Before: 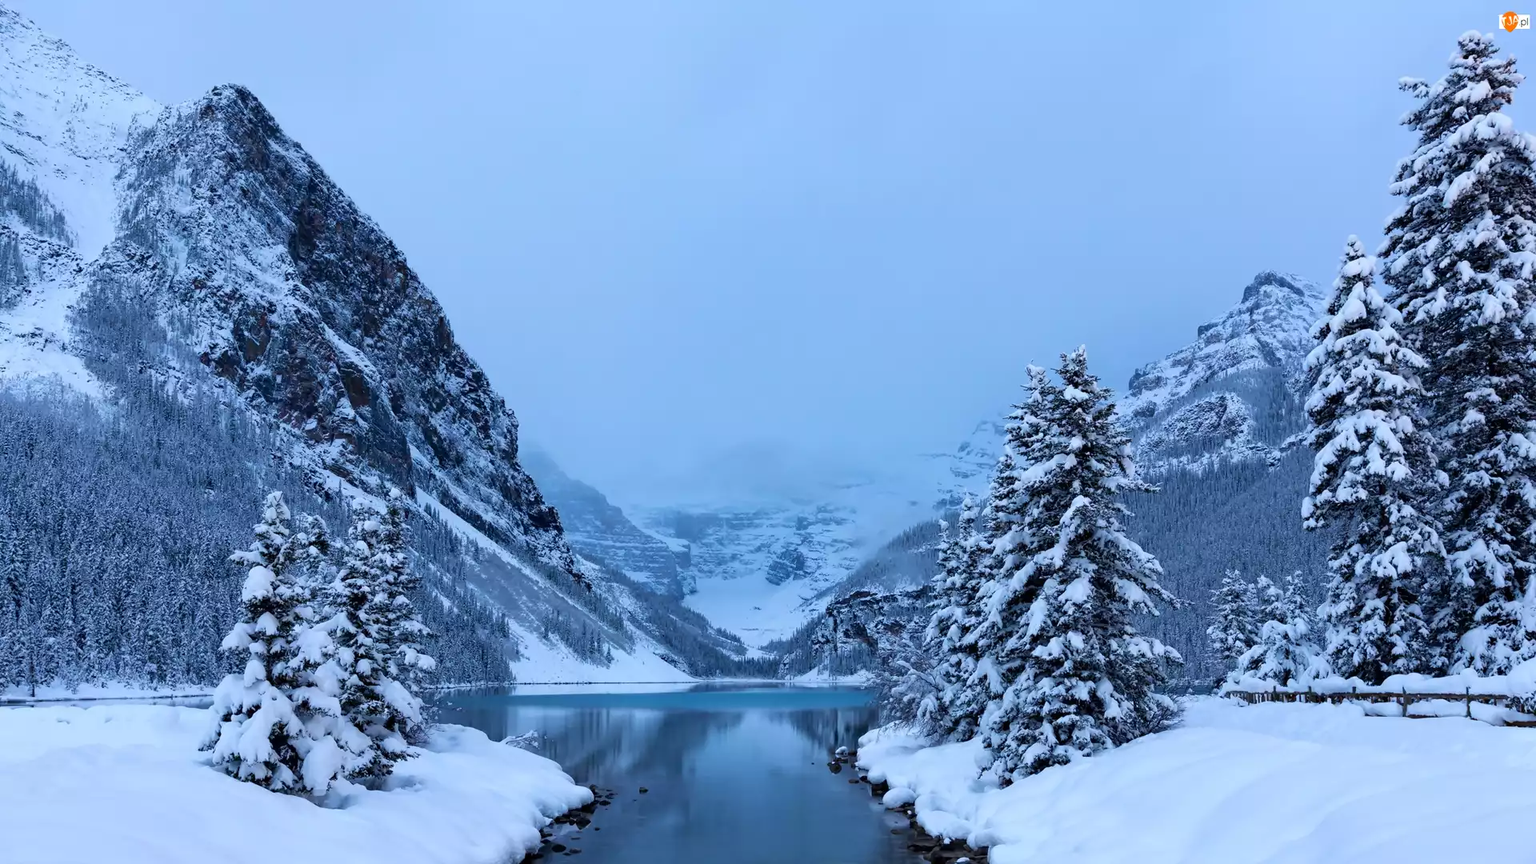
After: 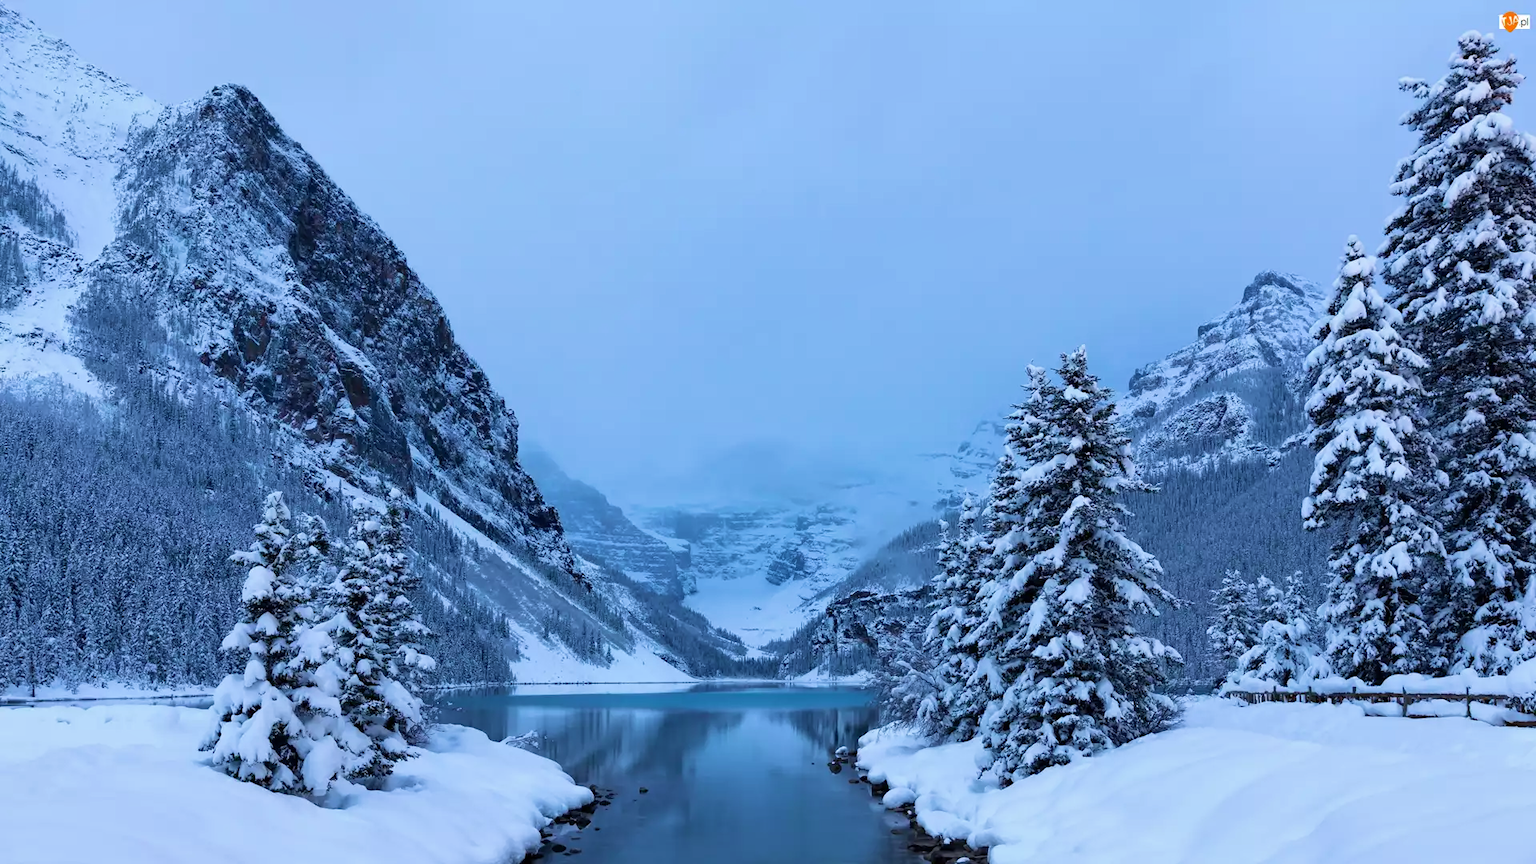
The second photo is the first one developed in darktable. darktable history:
velvia: on, module defaults
shadows and highlights: shadows 25, highlights -25
